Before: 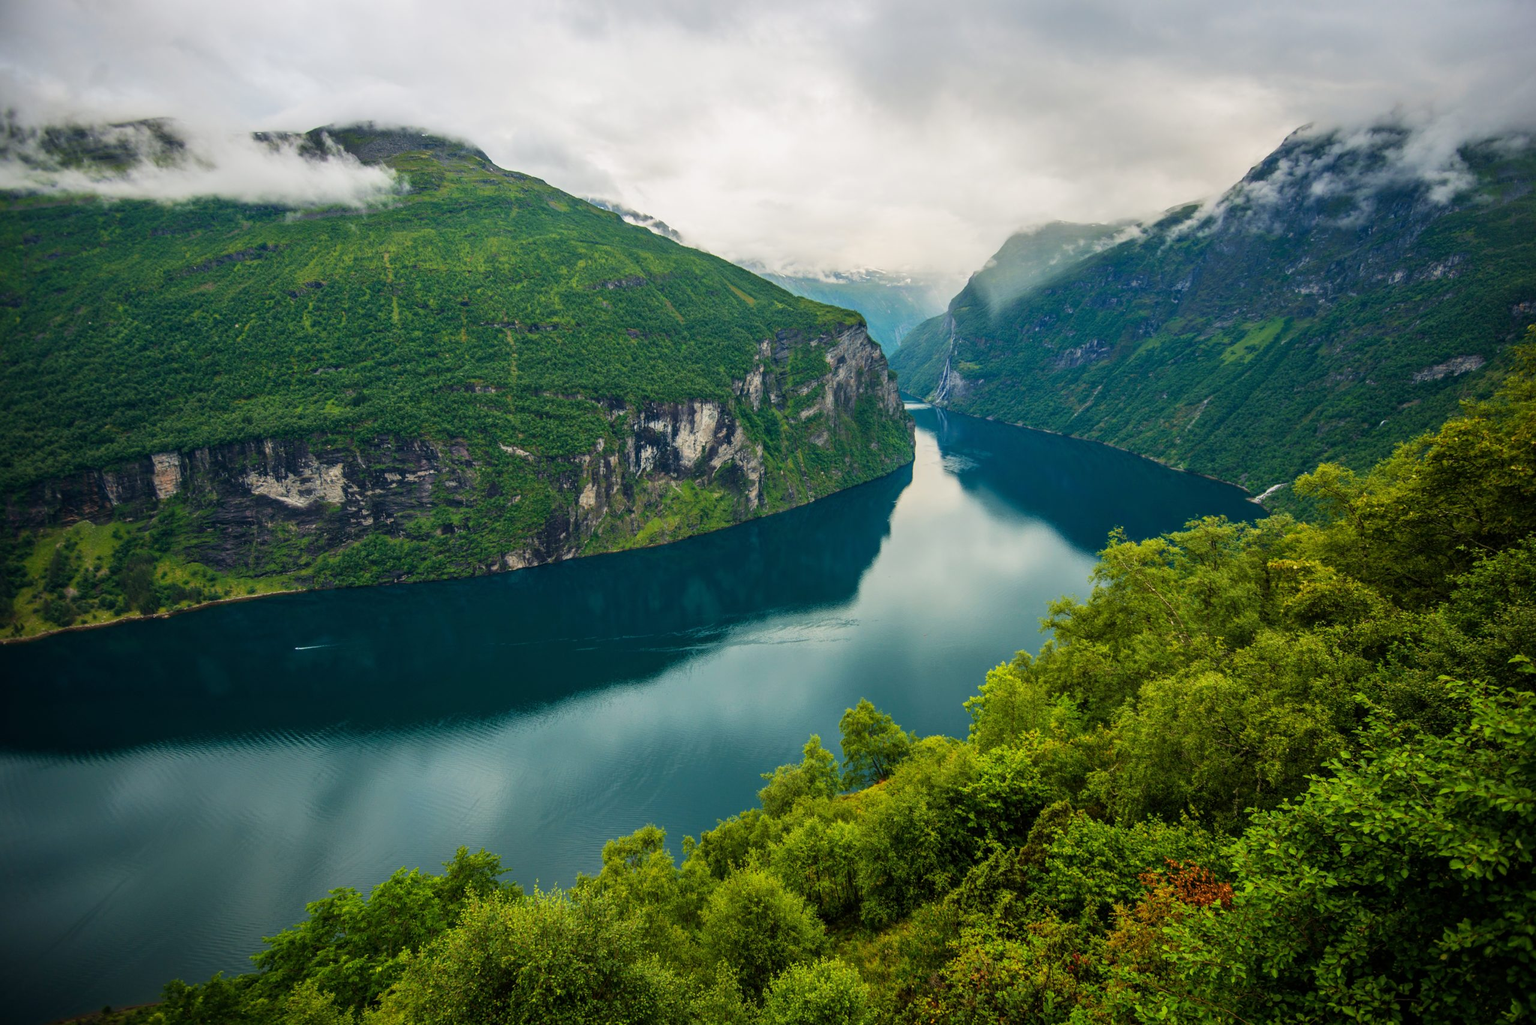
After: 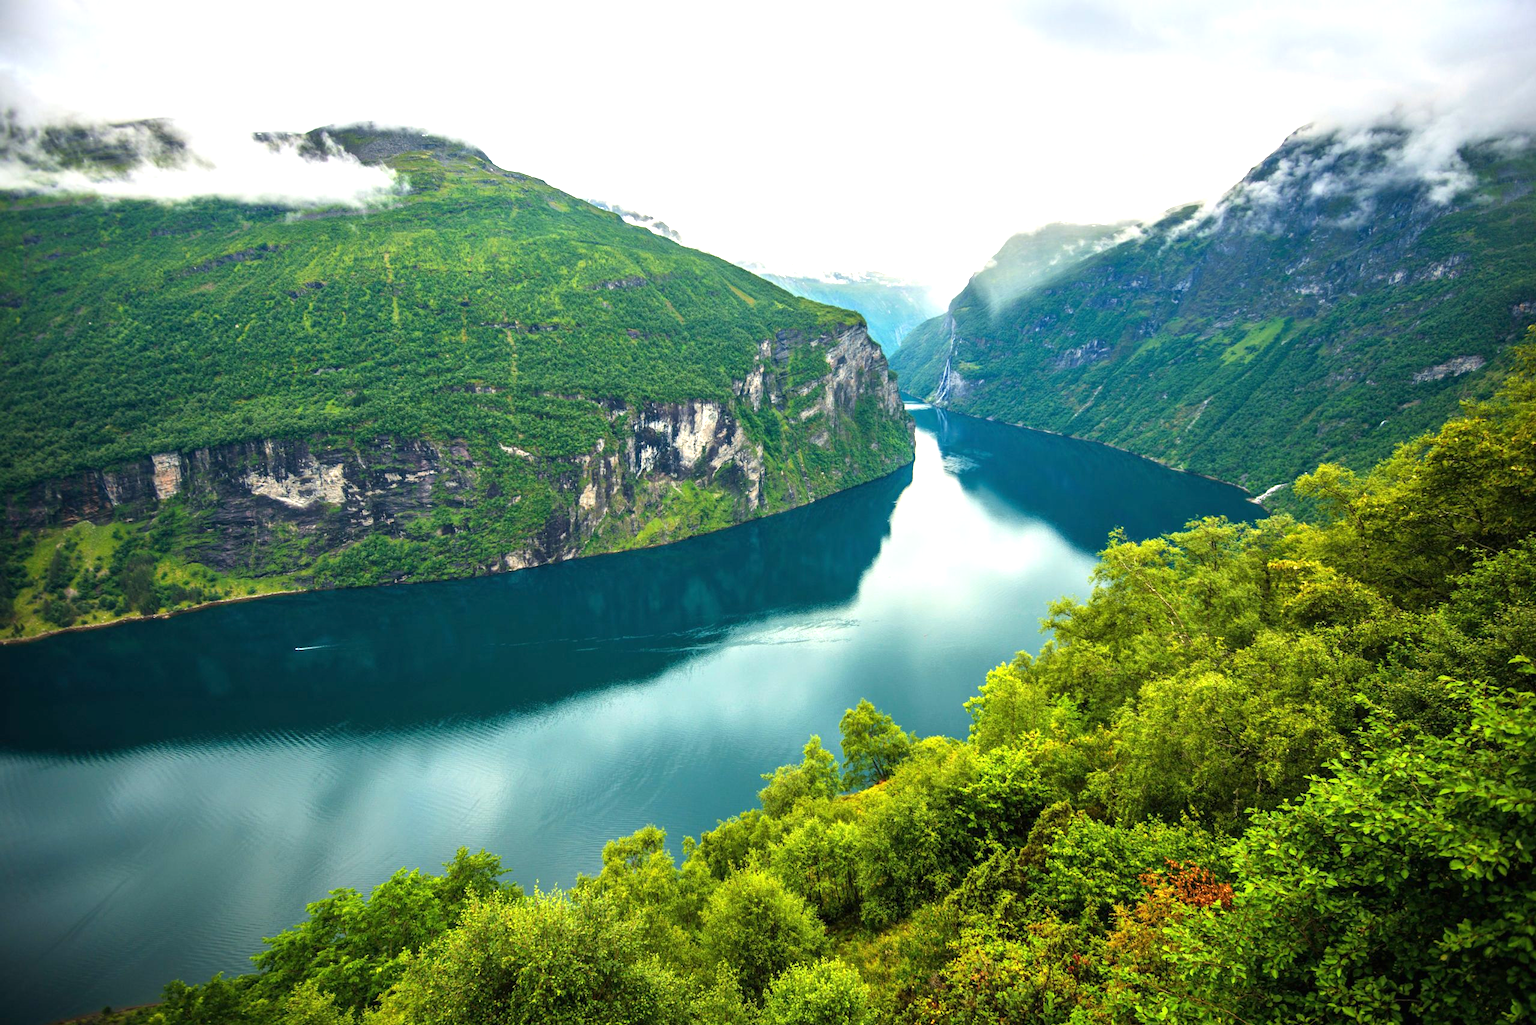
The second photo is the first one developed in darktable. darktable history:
exposure: black level correction 0, exposure 1.103 EV, compensate exposure bias true, compensate highlight preservation false
